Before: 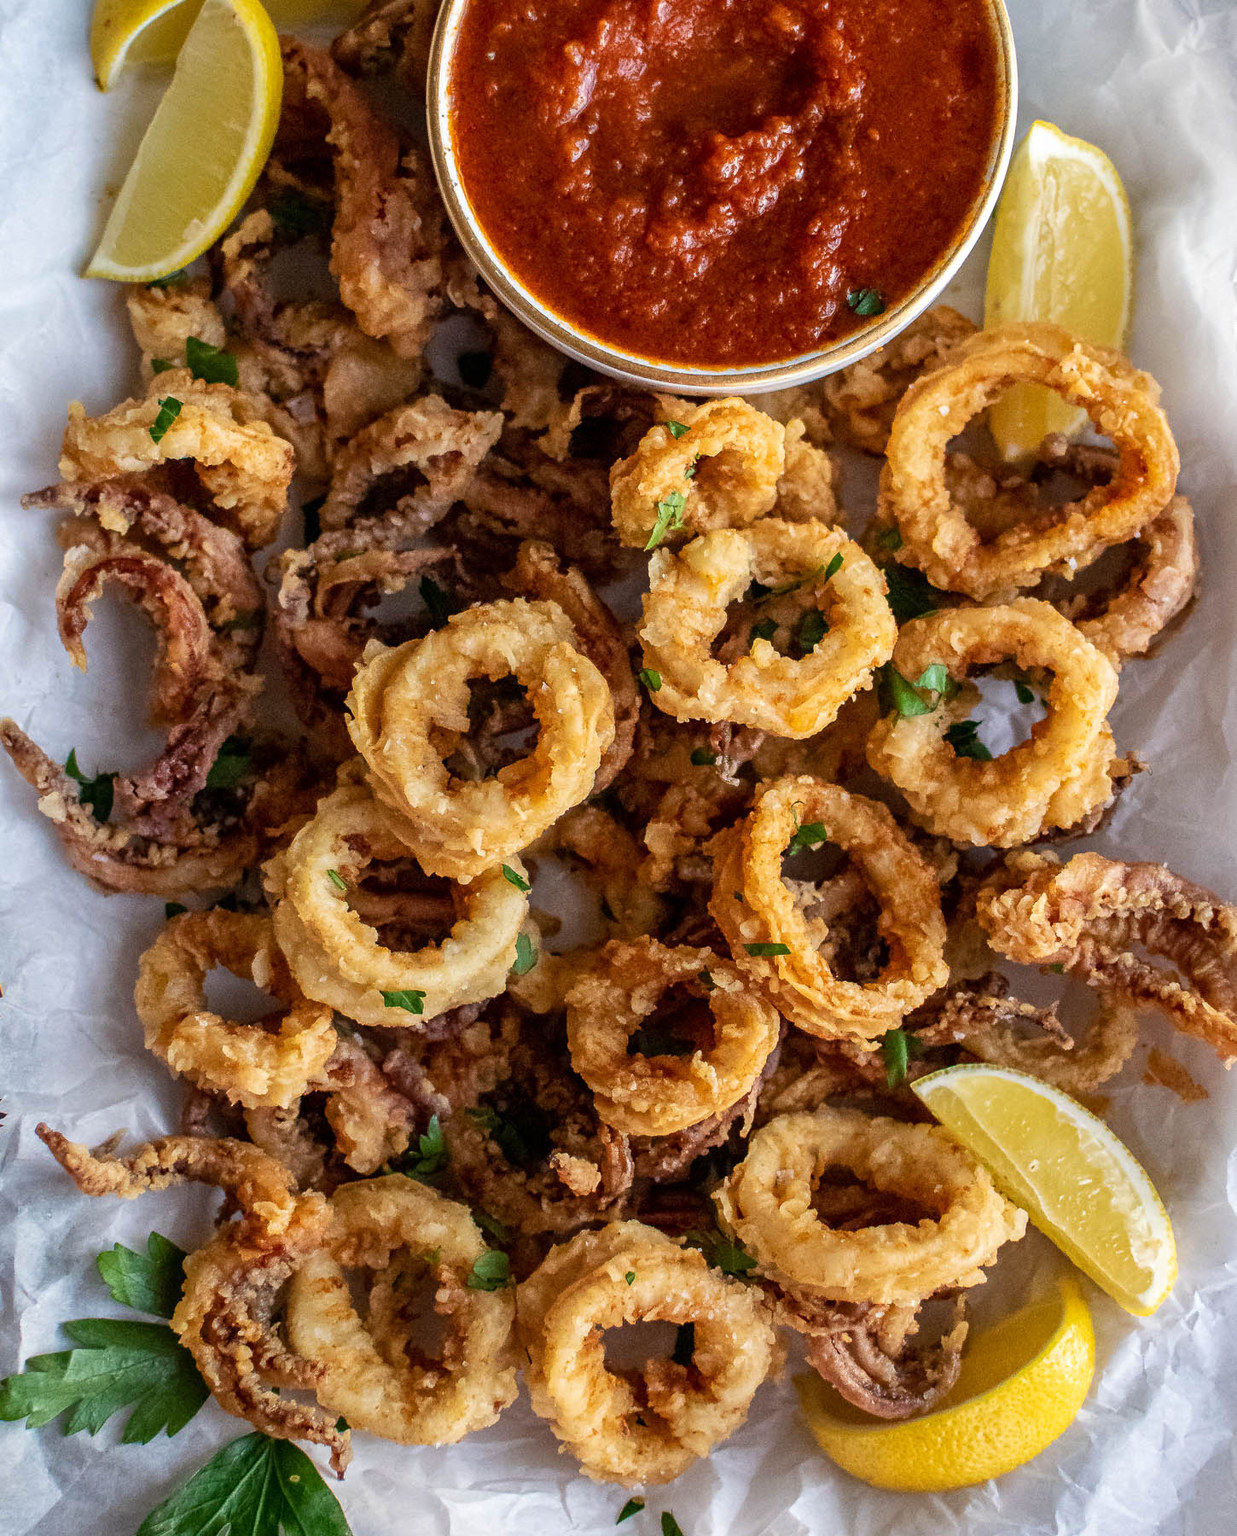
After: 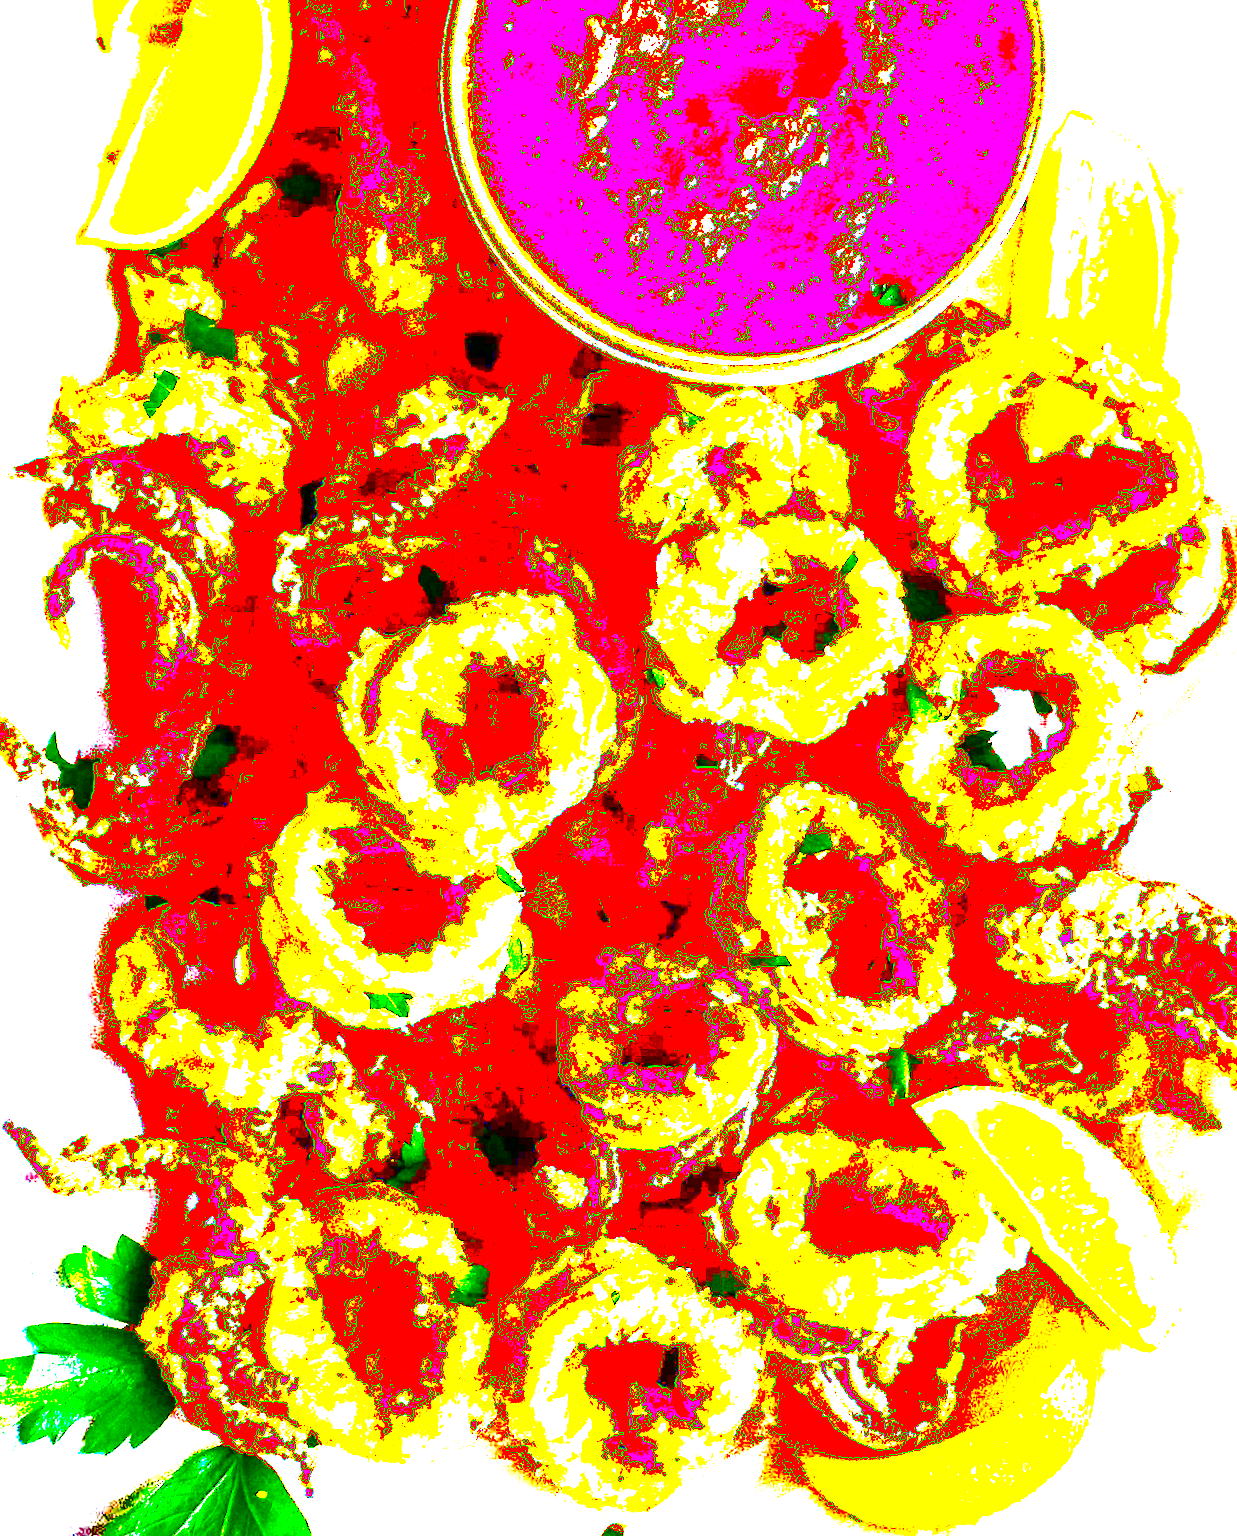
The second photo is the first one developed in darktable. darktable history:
contrast brightness saturation: saturation 0.18
exposure: black level correction 0.1, exposure 3 EV, compensate highlight preservation false
crop and rotate: angle -1.69°
